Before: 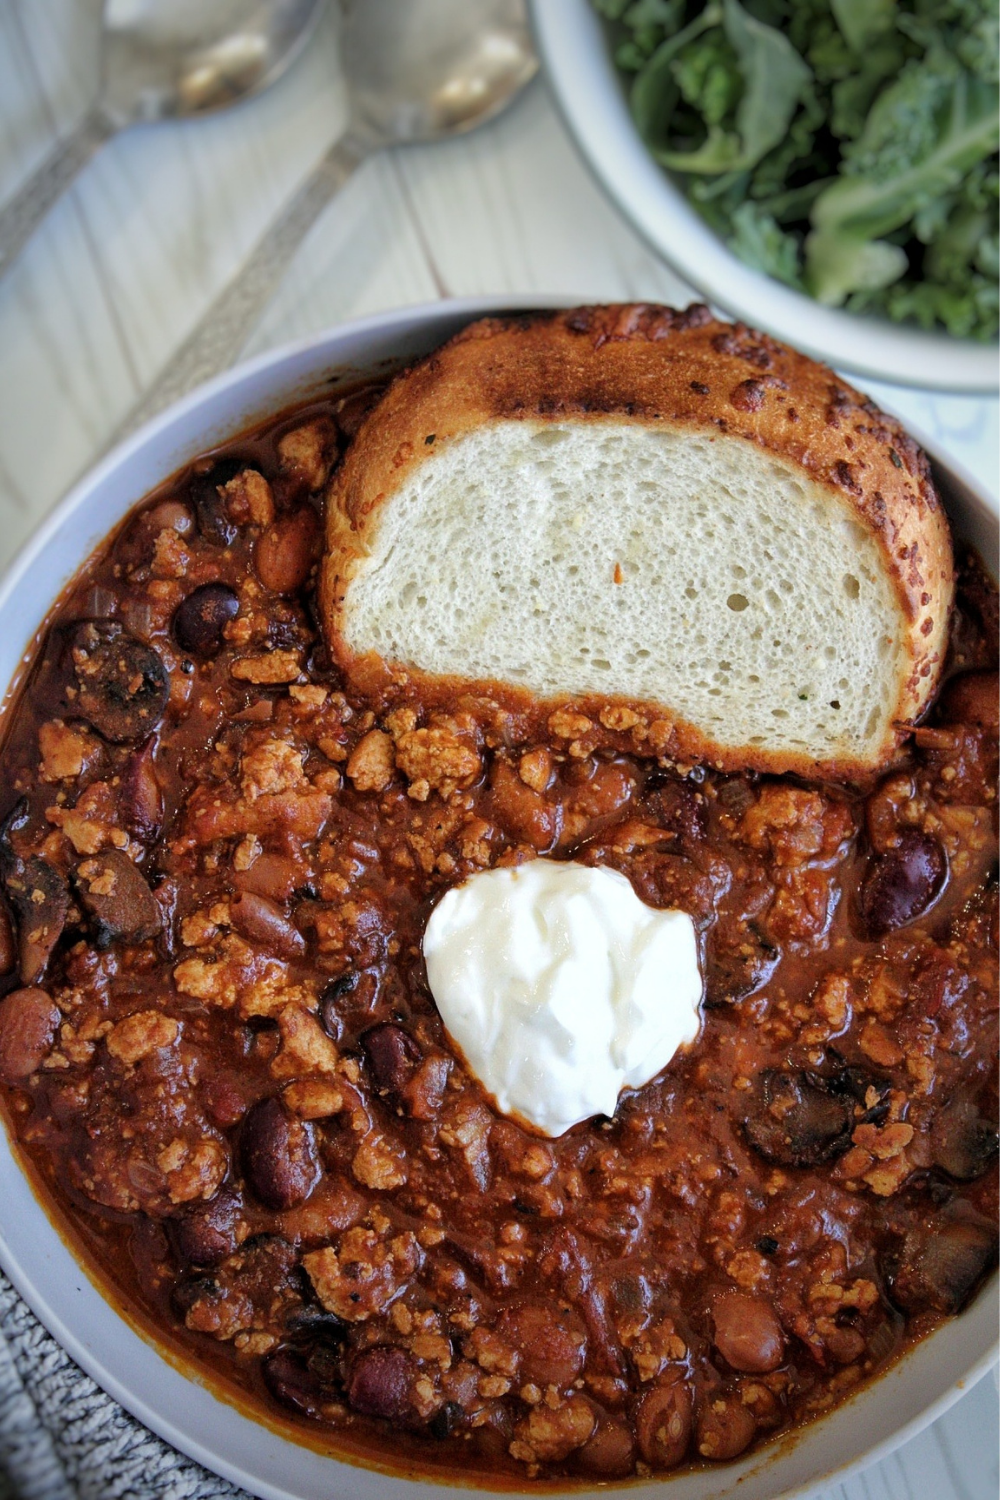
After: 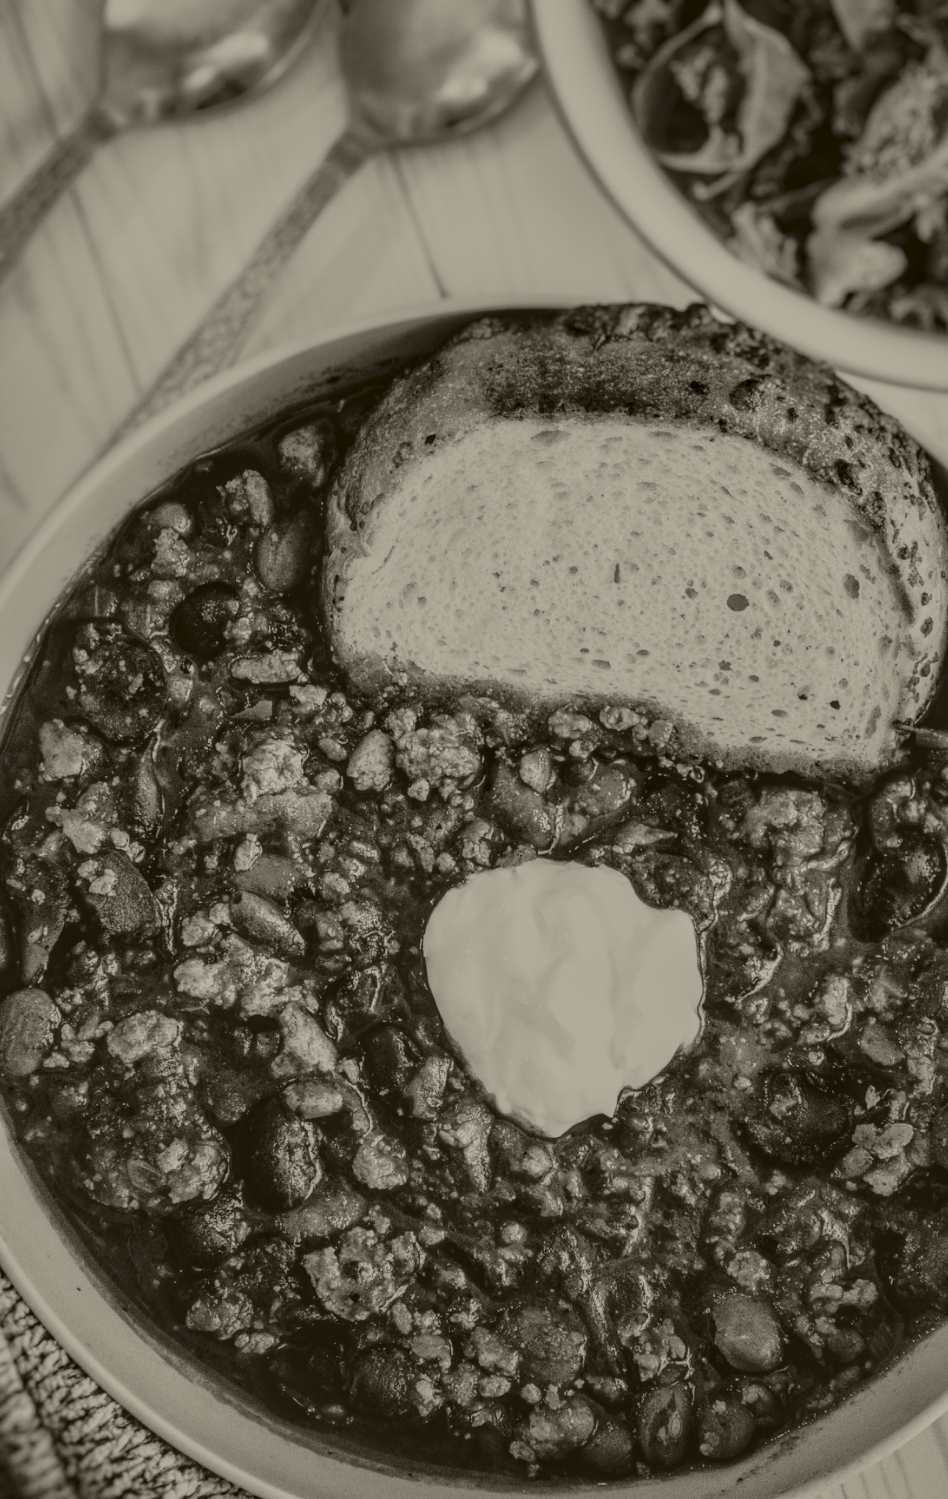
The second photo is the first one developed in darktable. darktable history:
contrast brightness saturation: contrast 0.24, brightness 0.09
shadows and highlights: on, module defaults
local contrast: highlights 19%, detail 186%
colorize: hue 41.44°, saturation 22%, source mix 60%, lightness 10.61%
tone curve: curves: ch0 [(0, 0.032) (0.078, 0.052) (0.236, 0.168) (0.43, 0.472) (0.508, 0.566) (0.66, 0.754) (0.79, 0.883) (0.994, 0.974)]; ch1 [(0, 0) (0.161, 0.092) (0.35, 0.33) (0.379, 0.401) (0.456, 0.456) (0.508, 0.501) (0.547, 0.531) (0.573, 0.563) (0.625, 0.602) (0.718, 0.734) (1, 1)]; ch2 [(0, 0) (0.369, 0.427) (0.44, 0.434) (0.502, 0.501) (0.54, 0.537) (0.586, 0.59) (0.621, 0.604) (1, 1)], color space Lab, independent channels, preserve colors none
crop and rotate: right 5.167%
exposure: black level correction 0.001, compensate highlight preservation false
